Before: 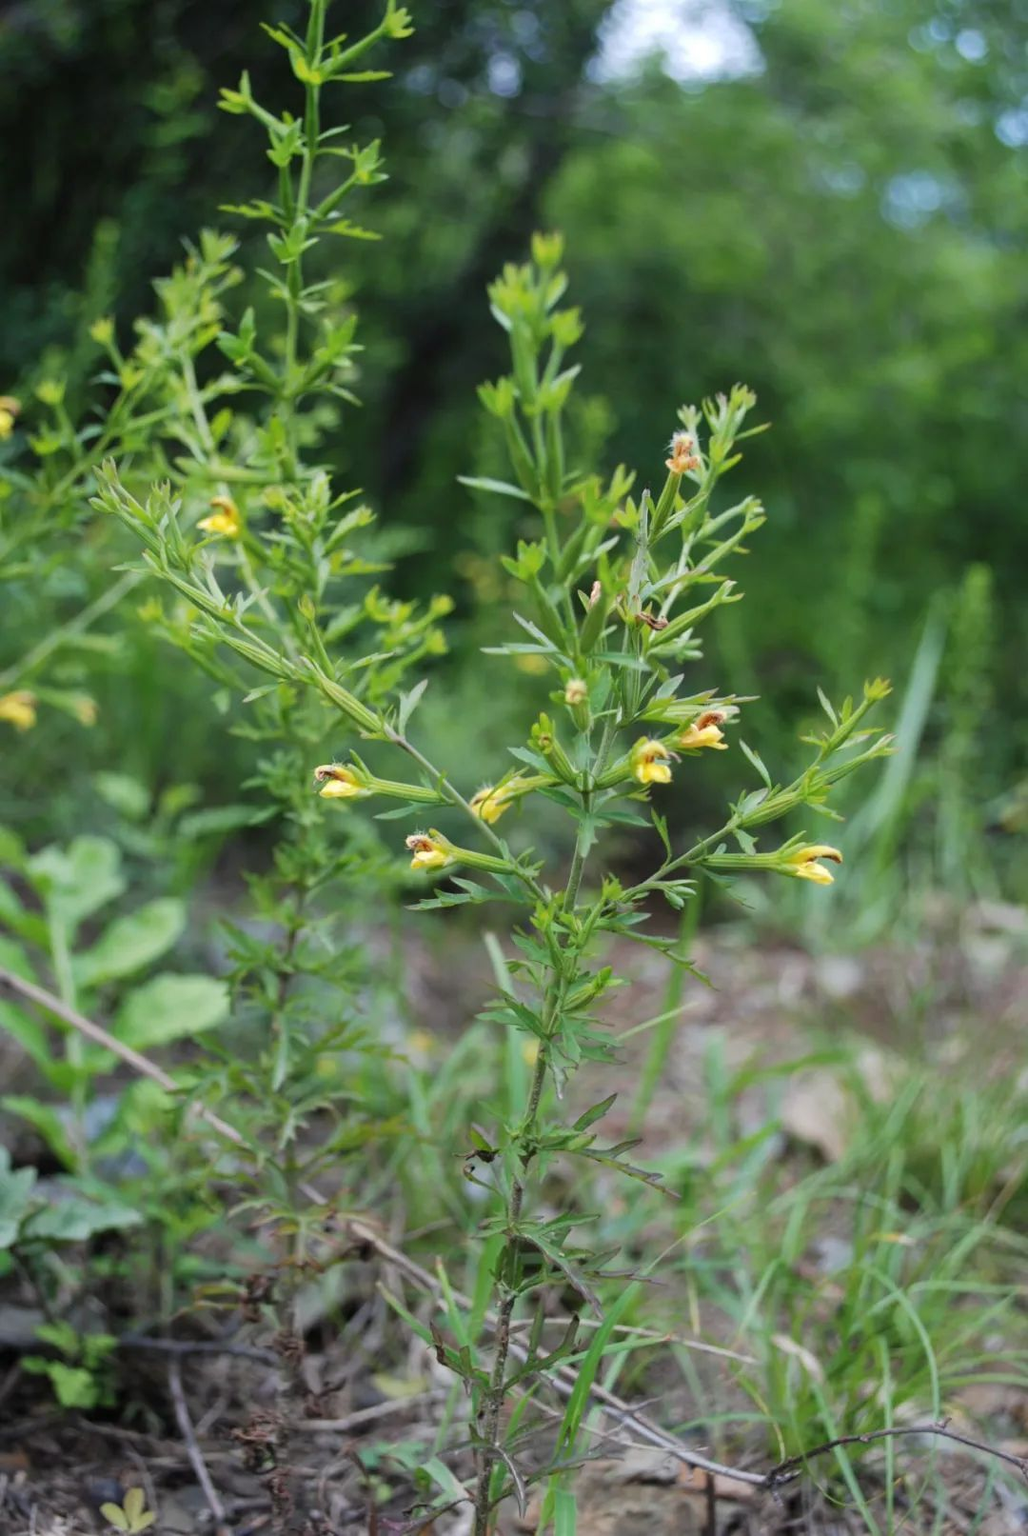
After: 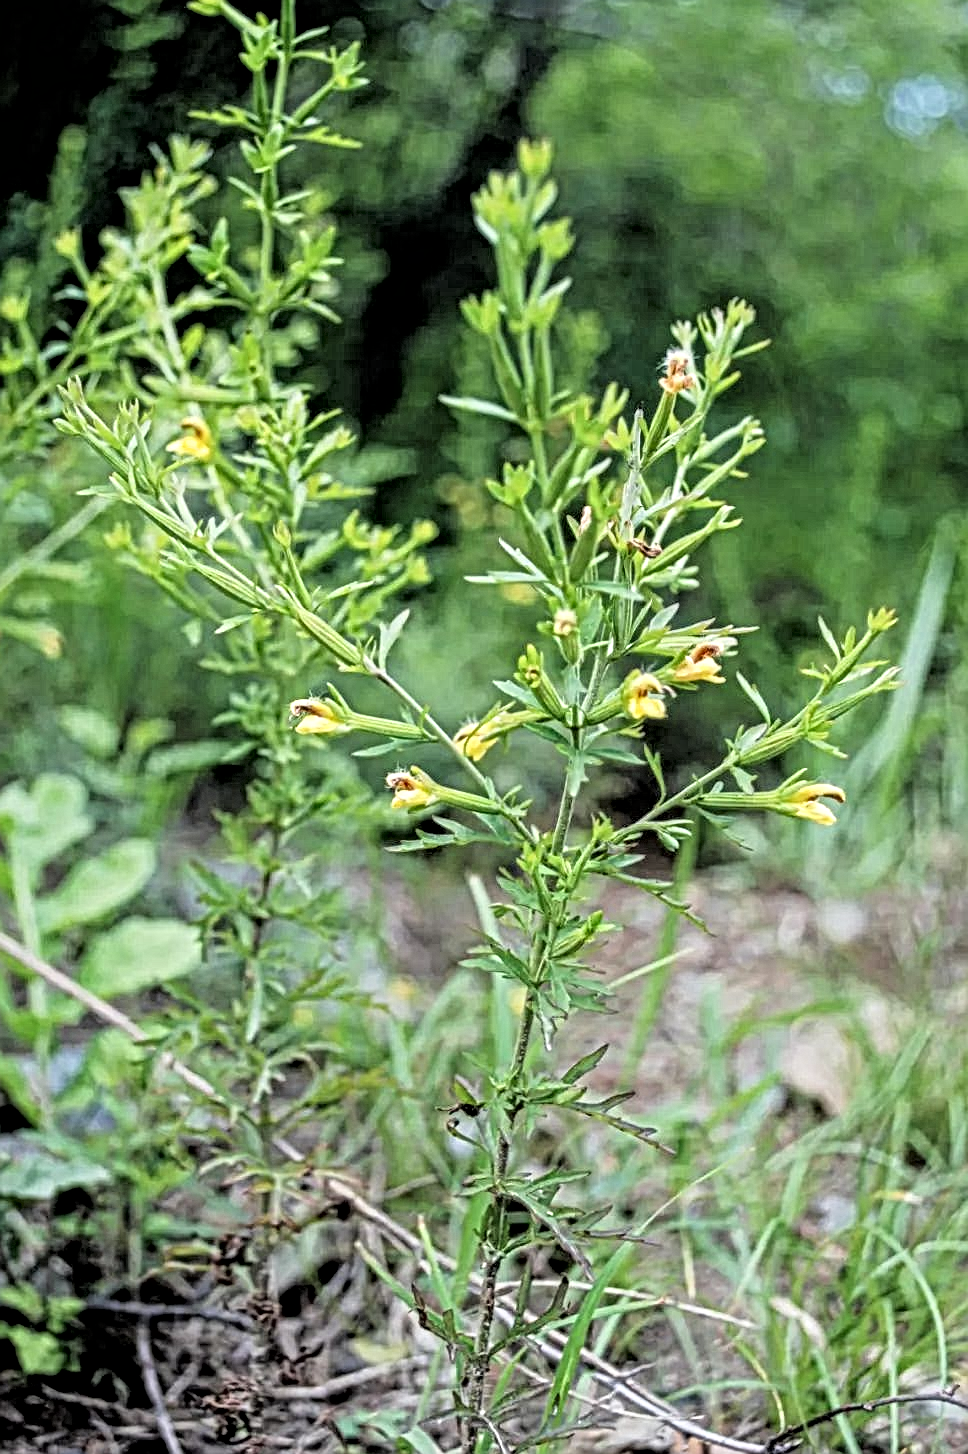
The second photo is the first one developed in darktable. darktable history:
filmic rgb: black relative exposure -3.43 EV, white relative exposure 3.46 EV, hardness 2.36, contrast 1.103
exposure: black level correction 0, exposure 0.695 EV, compensate exposure bias true, compensate highlight preservation false
crop: left 3.755%, top 6.455%, right 6.584%, bottom 3.345%
contrast brightness saturation: contrast 0.014, saturation -0.068
local contrast: mode bilateral grid, contrast 21, coarseness 4, detail 300%, midtone range 0.2
